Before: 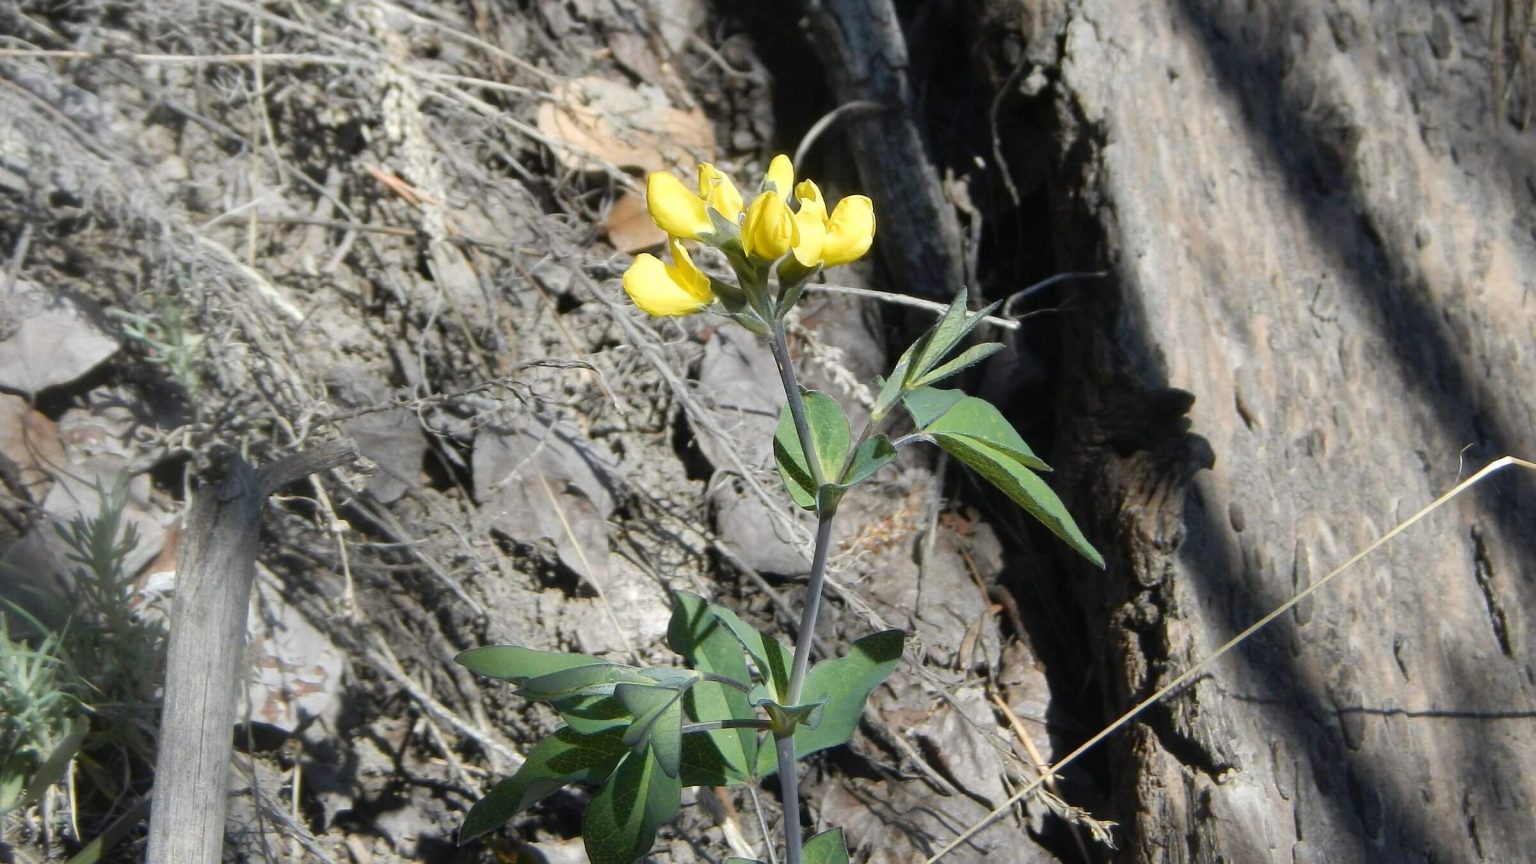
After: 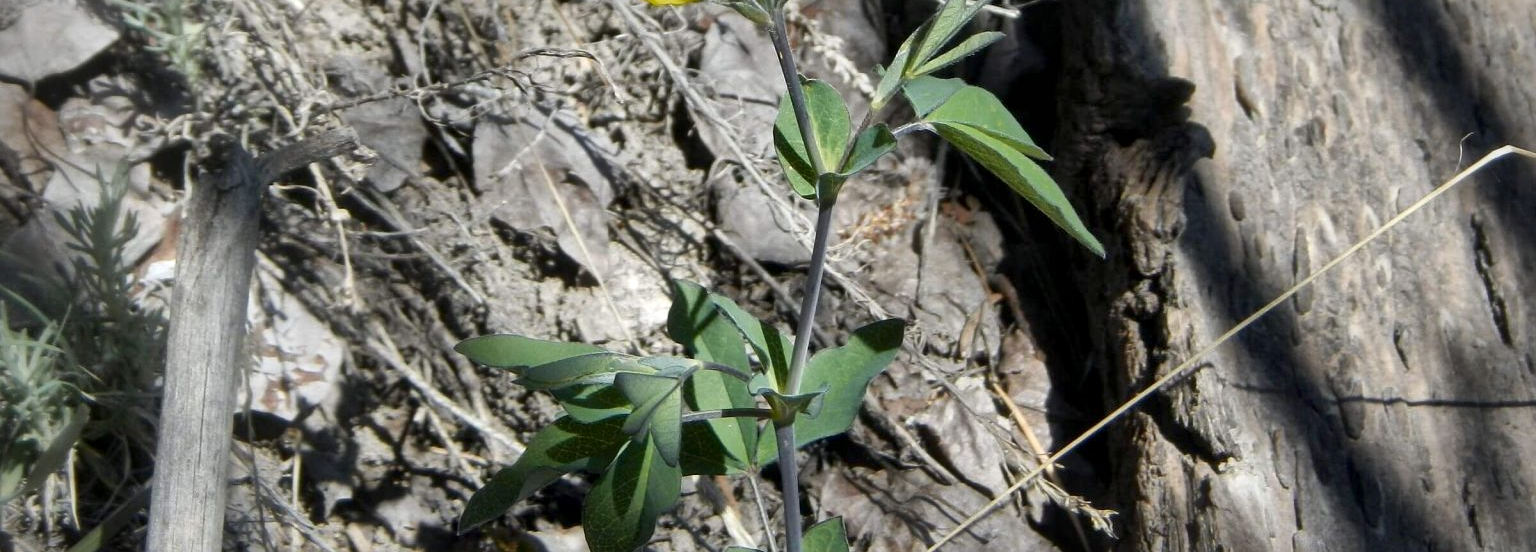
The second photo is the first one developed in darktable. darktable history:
vignetting: on, module defaults
crop and rotate: top 36.065%
color zones: curves: ch0 [(0, 0.444) (0.143, 0.442) (0.286, 0.441) (0.429, 0.441) (0.571, 0.441) (0.714, 0.441) (0.857, 0.442) (1, 0.444)]
local contrast: mode bilateral grid, contrast 20, coarseness 50, detail 172%, midtone range 0.2
